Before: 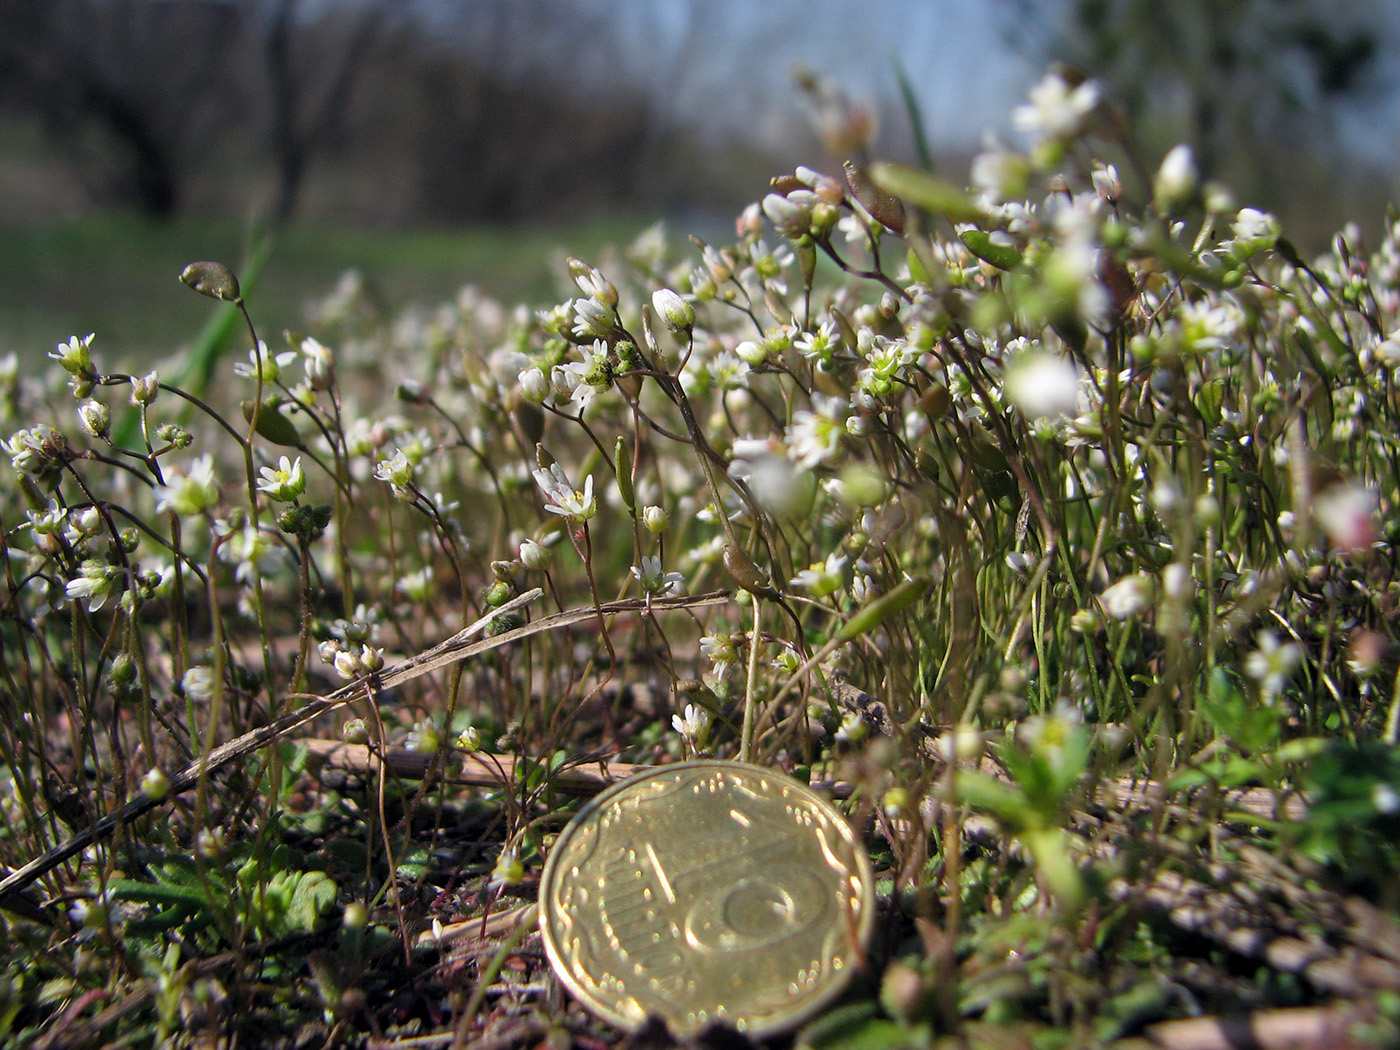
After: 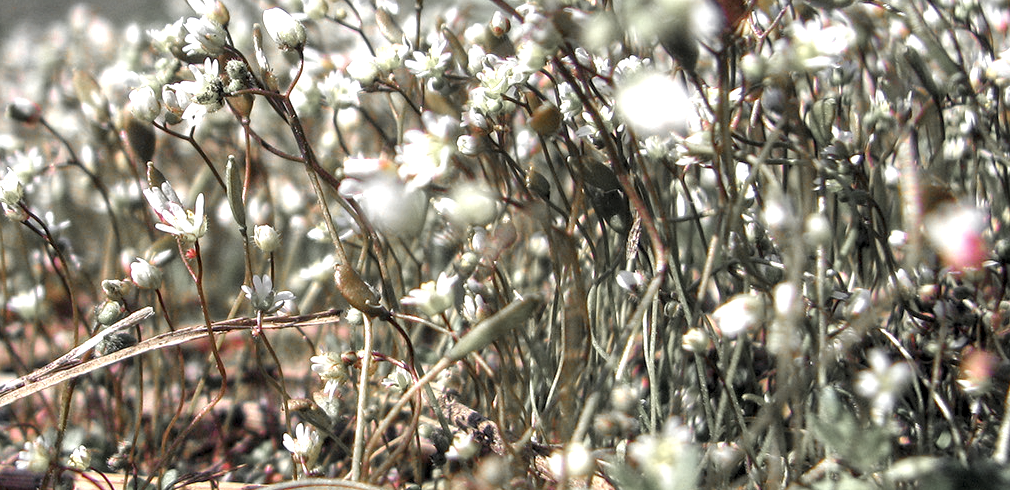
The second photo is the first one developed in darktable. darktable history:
local contrast: detail 139%
color zones: curves: ch1 [(0, 0.638) (0.193, 0.442) (0.286, 0.15) (0.429, 0.14) (0.571, 0.142) (0.714, 0.154) (0.857, 0.175) (1, 0.638)]
crop and rotate: left 27.818%, top 26.817%, bottom 26.454%
exposure: black level correction 0, exposure 0.895 EV, compensate highlight preservation false
